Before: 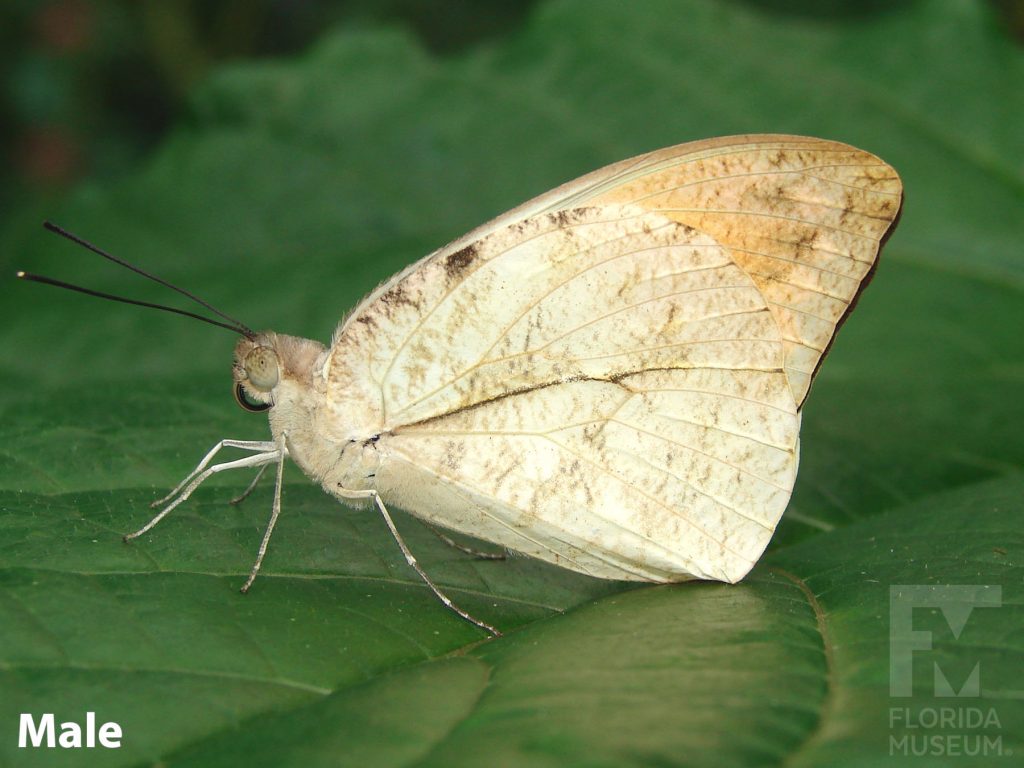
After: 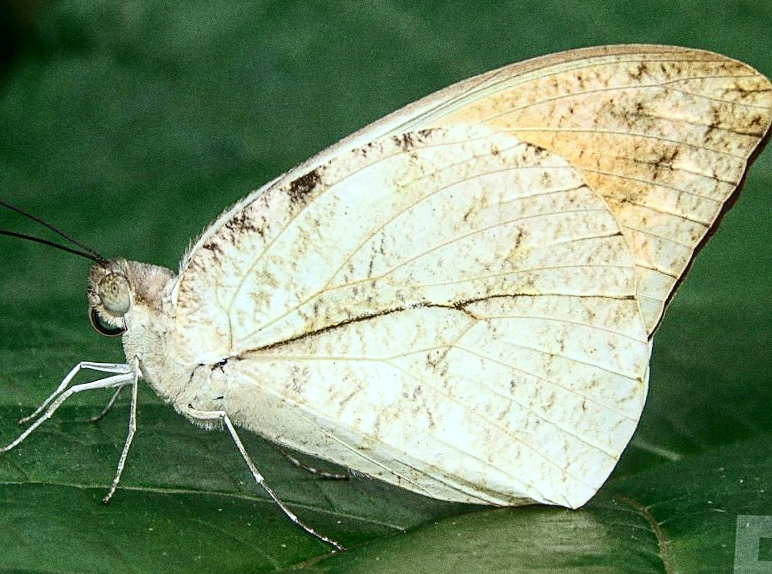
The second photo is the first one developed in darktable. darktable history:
local contrast: detail 130%
crop and rotate: left 10.071%, top 10.071%, right 10.02%, bottom 10.02%
contrast brightness saturation: contrast 0.28
grain: coarseness 0.09 ISO, strength 40%
rotate and perspective: rotation 0.062°, lens shift (vertical) 0.115, lens shift (horizontal) -0.133, crop left 0.047, crop right 0.94, crop top 0.061, crop bottom 0.94
white balance: red 0.924, blue 1.095
sharpen: on, module defaults
tone equalizer: on, module defaults
